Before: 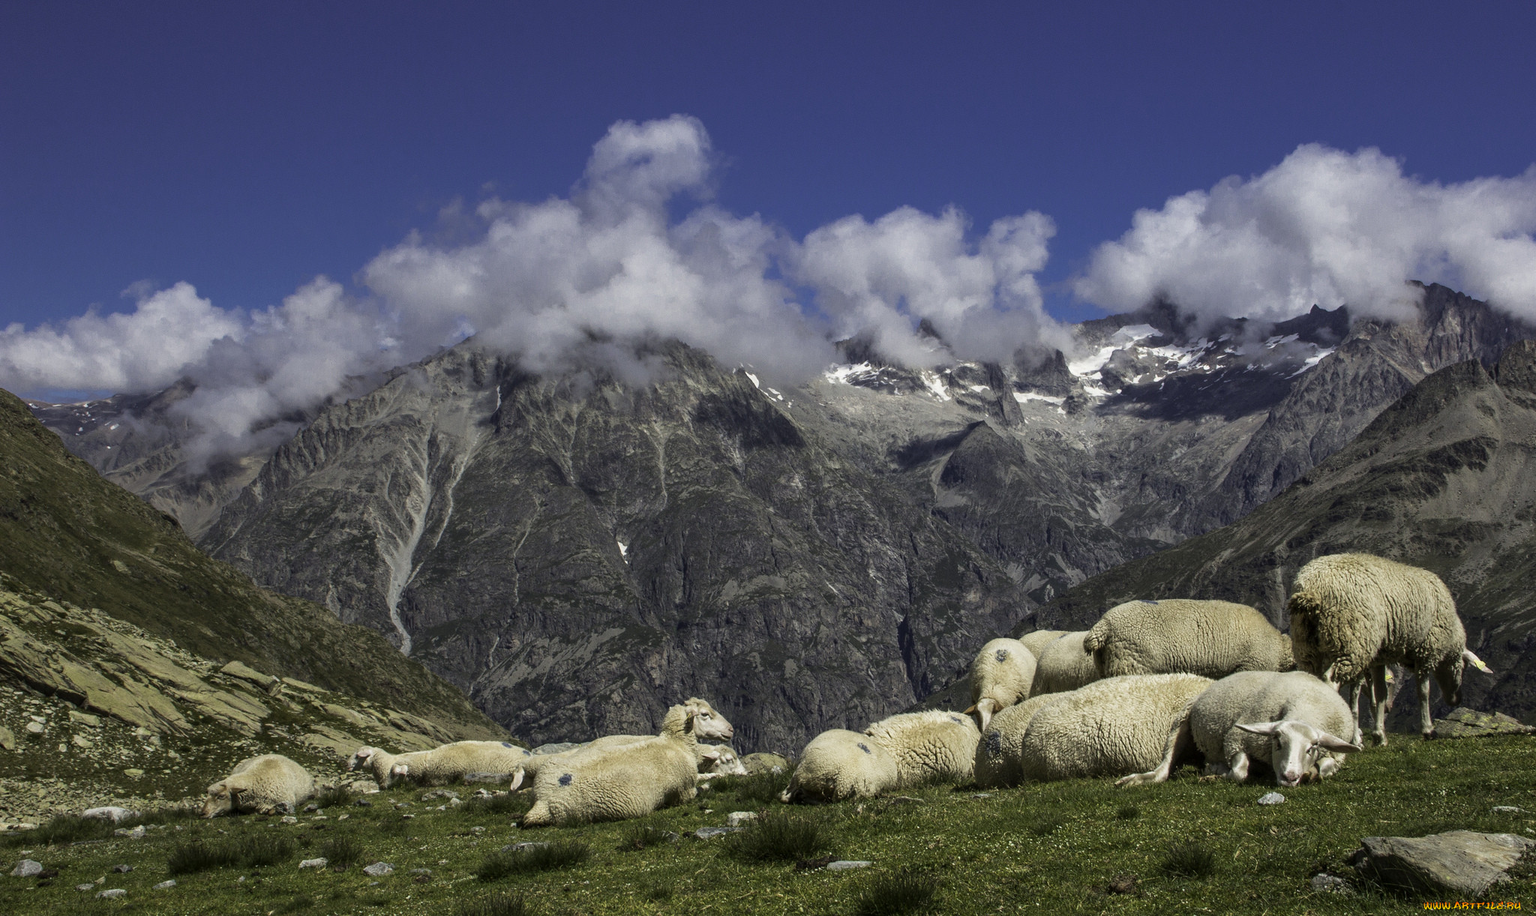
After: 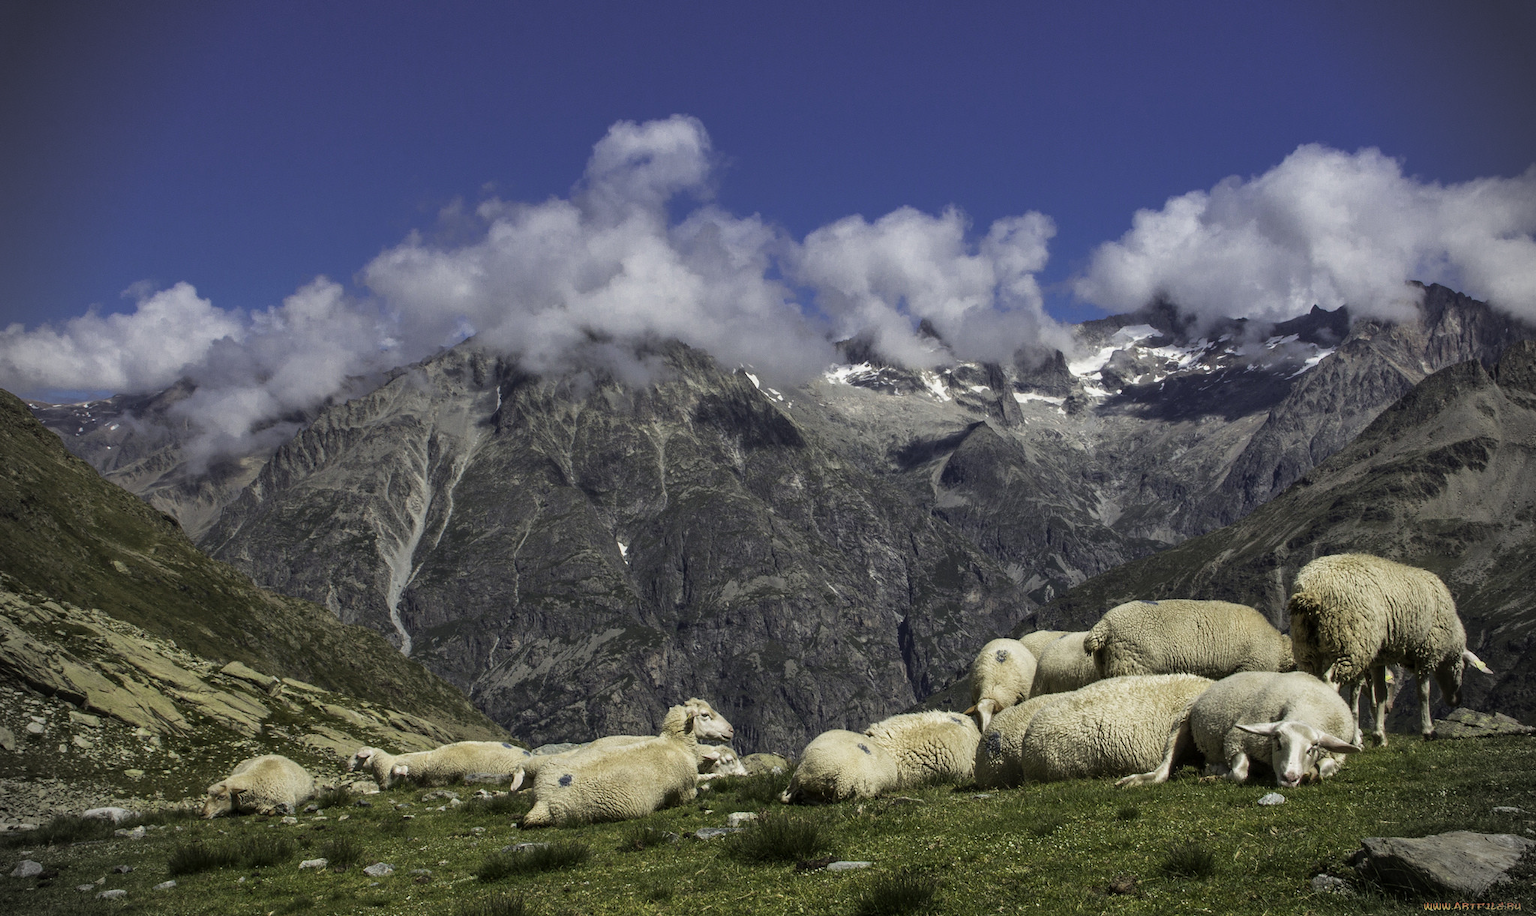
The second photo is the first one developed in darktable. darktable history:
shadows and highlights: shadows 31.03, highlights 0.217, soften with gaussian
vignetting: fall-off start 88.04%, fall-off radius 23.71%
